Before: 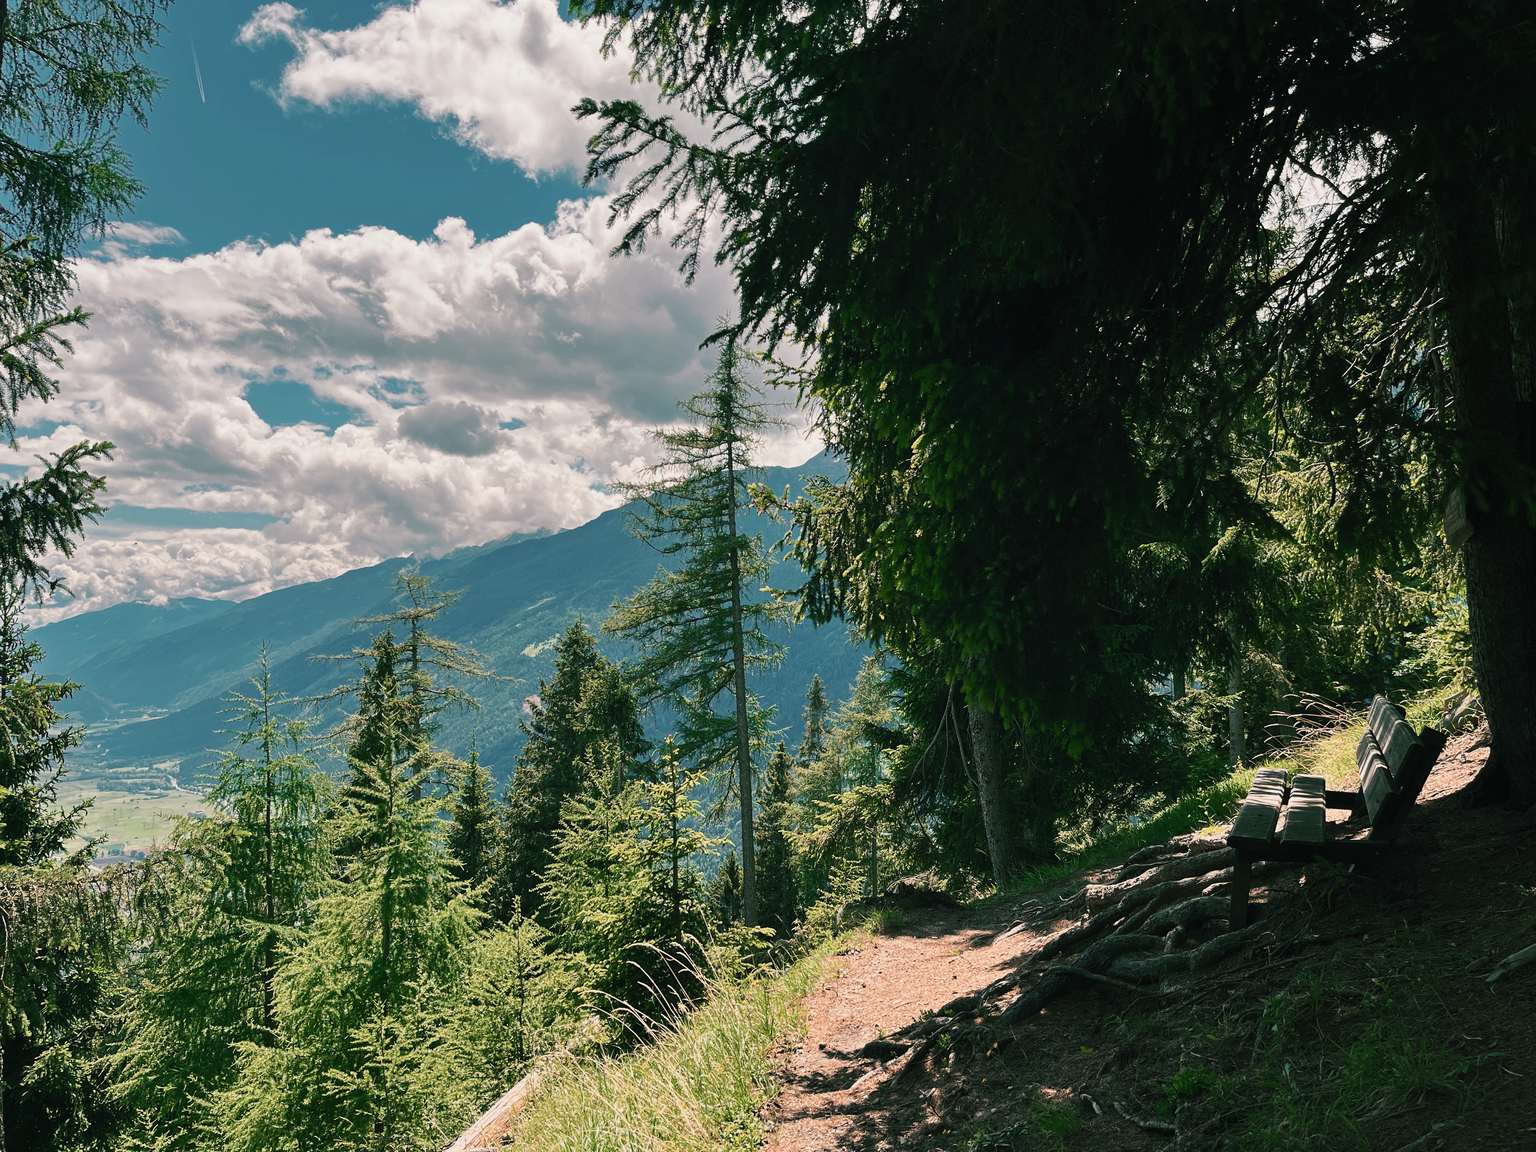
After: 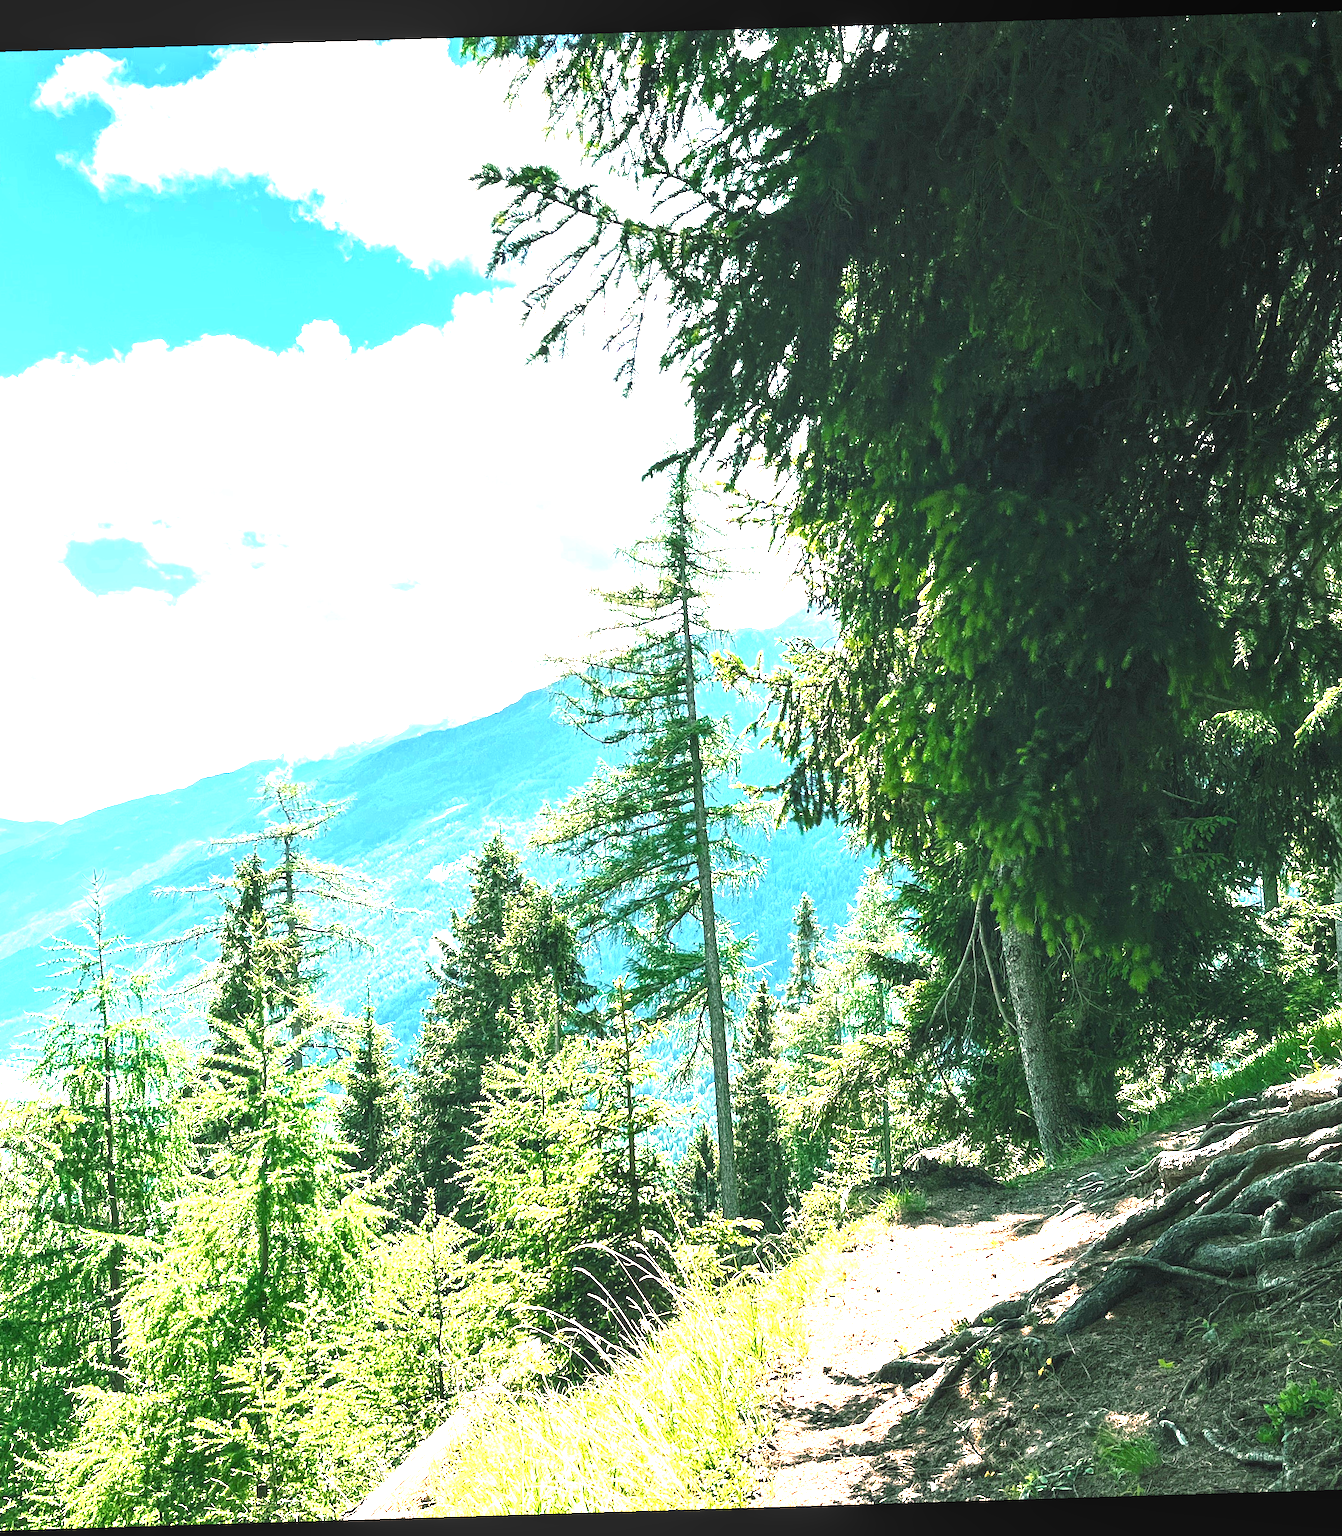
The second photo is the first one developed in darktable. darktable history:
exposure: exposure 2.207 EV, compensate highlight preservation false
rotate and perspective: rotation -1.75°, automatic cropping off
local contrast: on, module defaults
crop and rotate: left 13.342%, right 19.991%
color balance rgb: linear chroma grading › global chroma 10%, global vibrance 10%, contrast 15%, saturation formula JzAzBz (2021)
